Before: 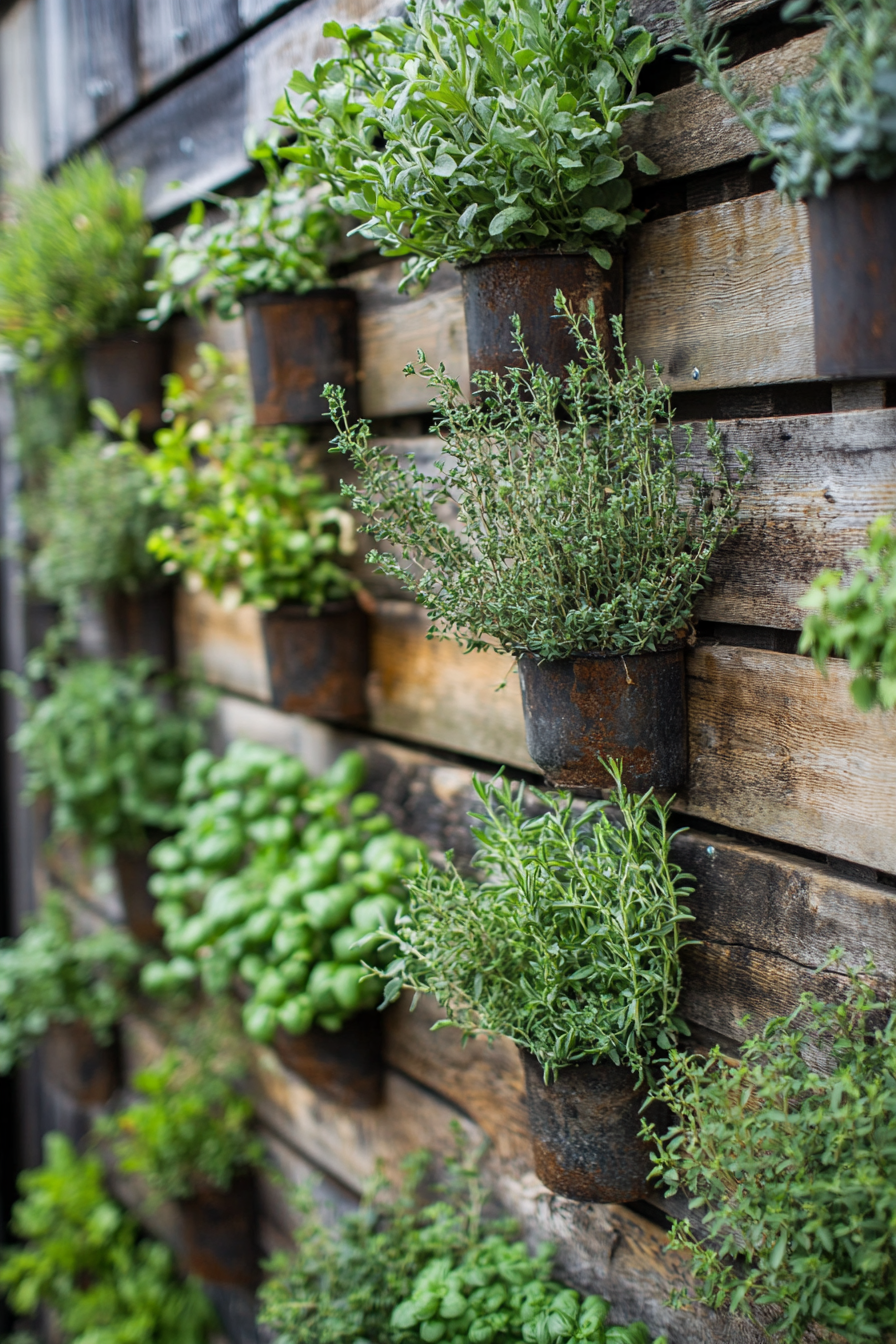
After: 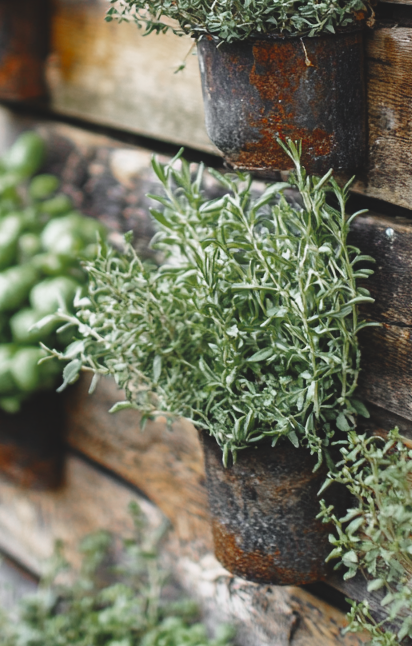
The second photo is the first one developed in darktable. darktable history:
exposure: black level correction -0.014, exposure -0.193 EV, compensate highlight preservation false
crop: left 35.903%, top 45.987%, right 18.094%, bottom 5.942%
base curve: curves: ch0 [(0, 0) (0.028, 0.03) (0.121, 0.232) (0.46, 0.748) (0.859, 0.968) (1, 1)], preserve colors none
color zones: curves: ch0 [(0, 0.48) (0.209, 0.398) (0.305, 0.332) (0.429, 0.493) (0.571, 0.5) (0.714, 0.5) (0.857, 0.5) (1, 0.48)]; ch1 [(0, 0.736) (0.143, 0.625) (0.225, 0.371) (0.429, 0.256) (0.571, 0.241) (0.714, 0.213) (0.857, 0.48) (1, 0.736)]; ch2 [(0, 0.448) (0.143, 0.498) (0.286, 0.5) (0.429, 0.5) (0.571, 0.5) (0.714, 0.5) (0.857, 0.5) (1, 0.448)]
